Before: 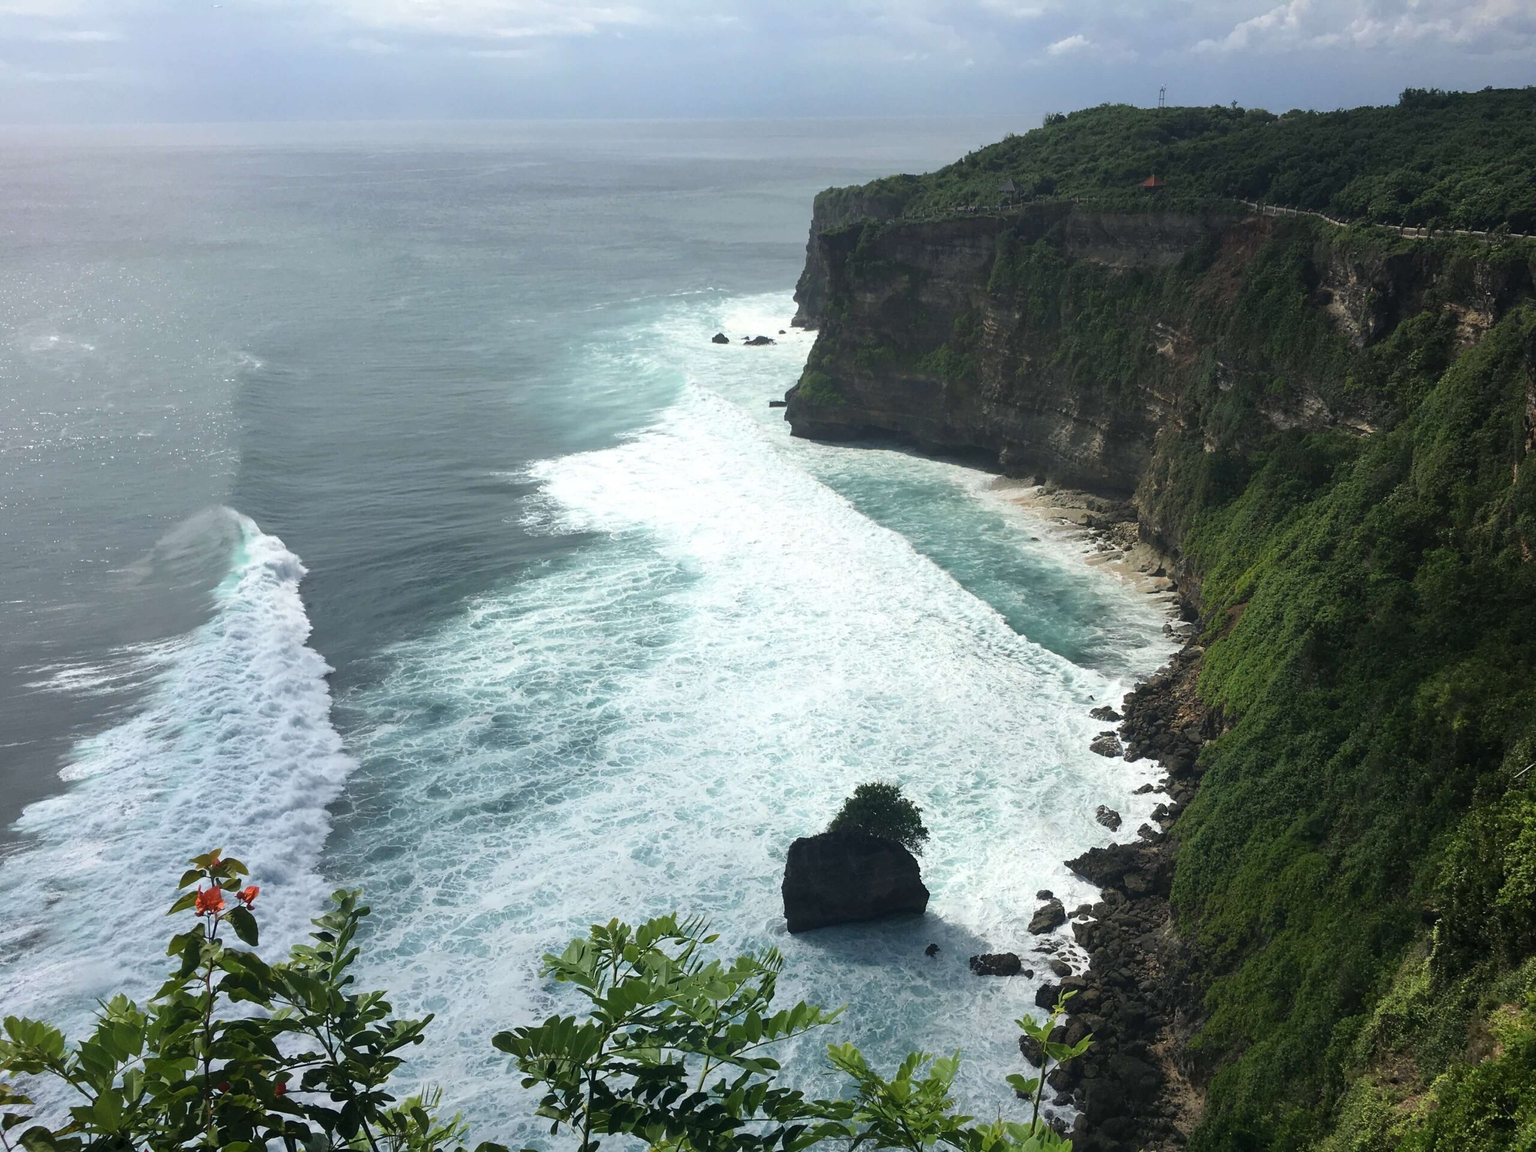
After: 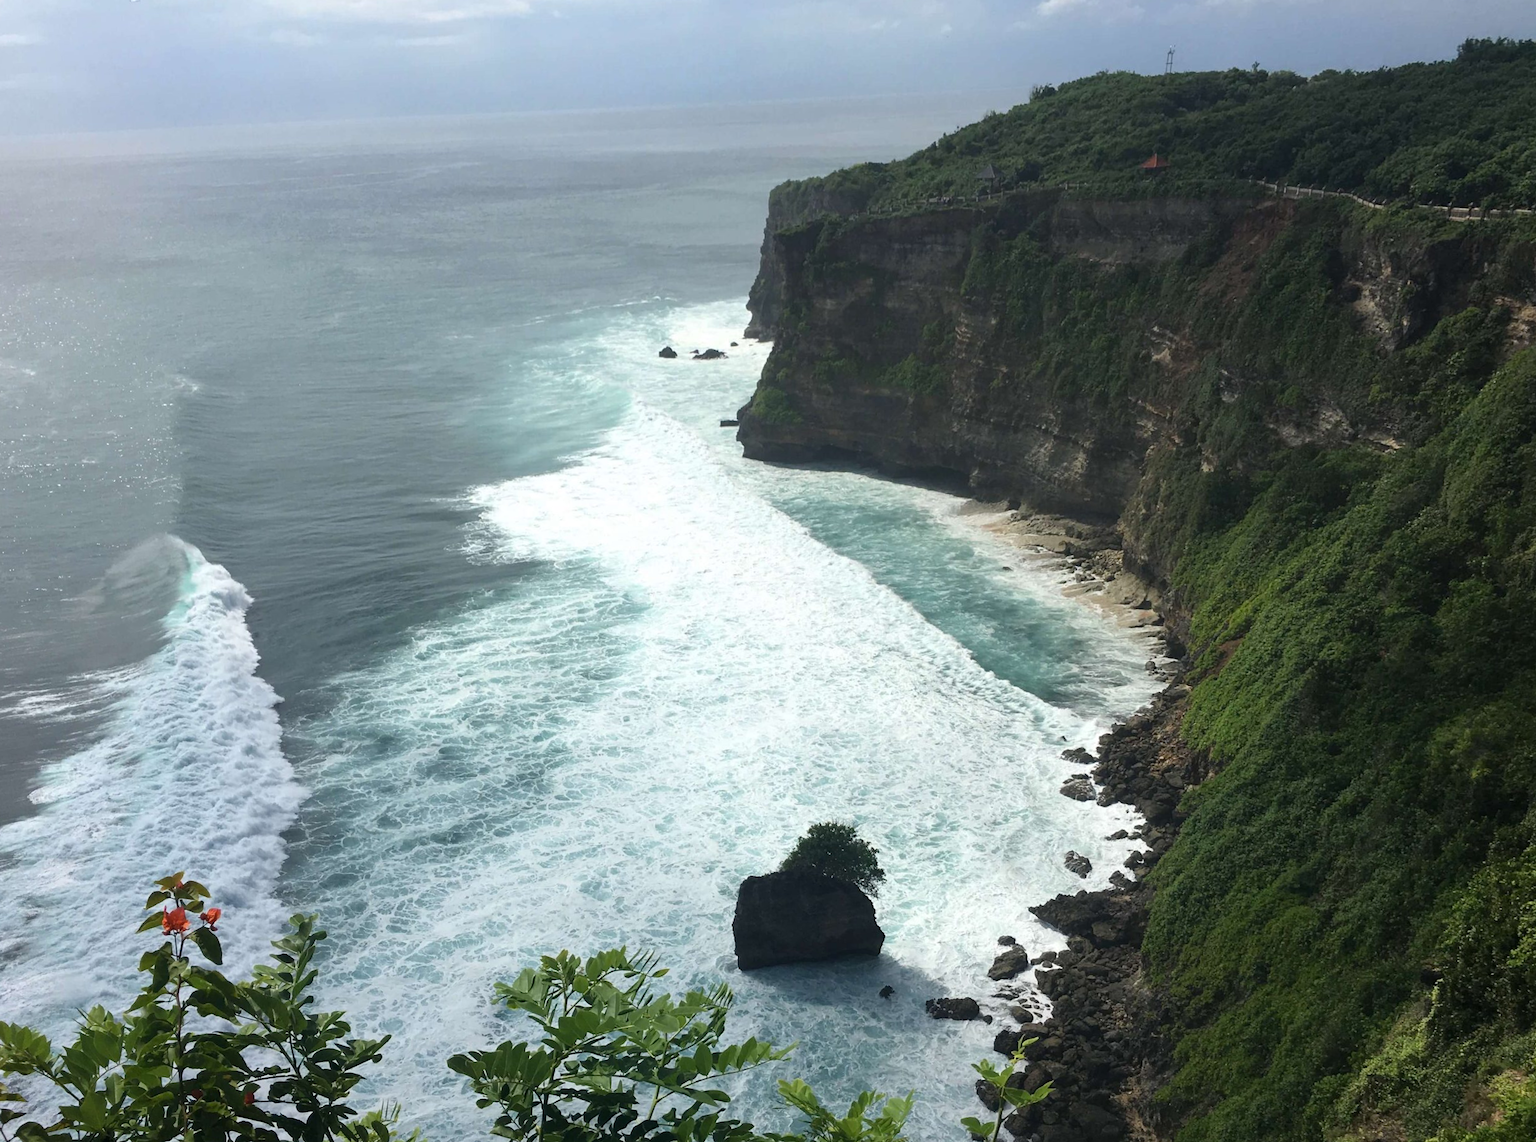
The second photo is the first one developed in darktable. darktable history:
tone equalizer: on, module defaults
rotate and perspective: rotation 0.062°, lens shift (vertical) 0.115, lens shift (horizontal) -0.133, crop left 0.047, crop right 0.94, crop top 0.061, crop bottom 0.94
